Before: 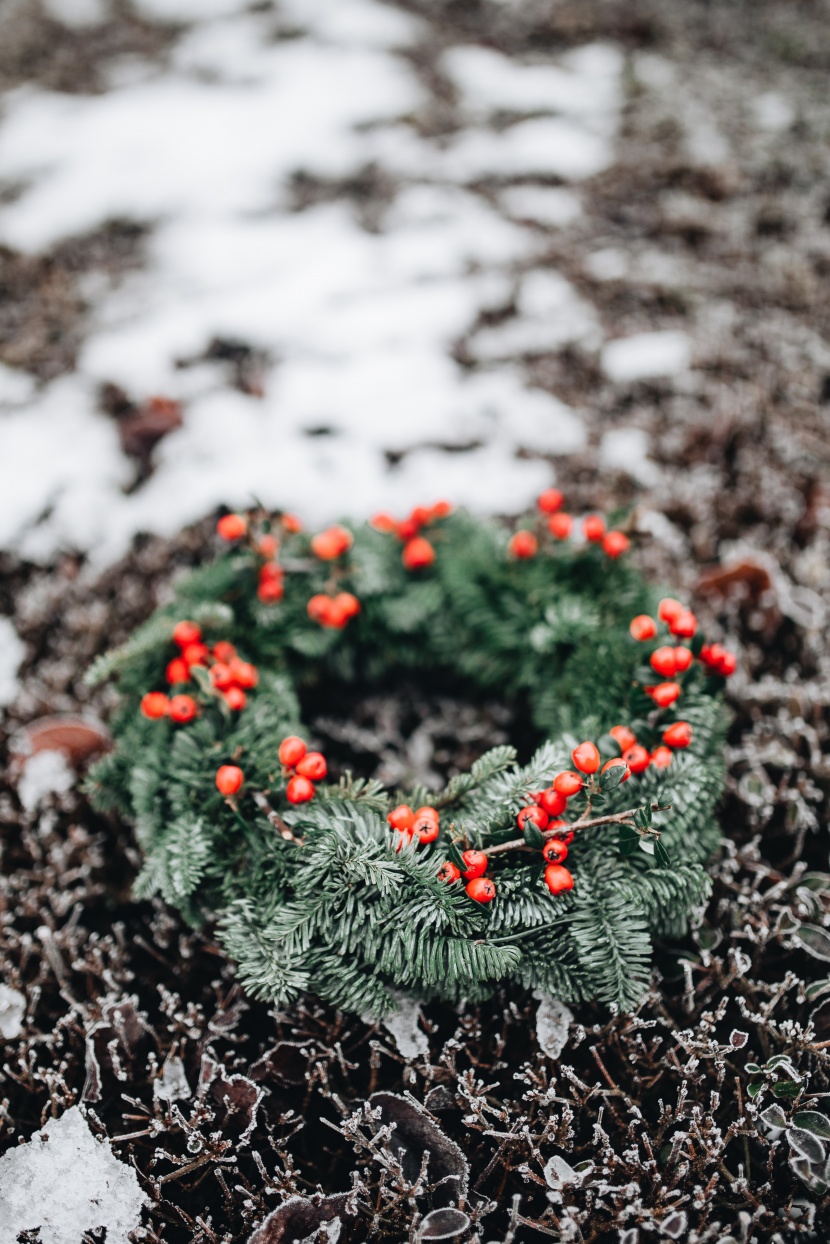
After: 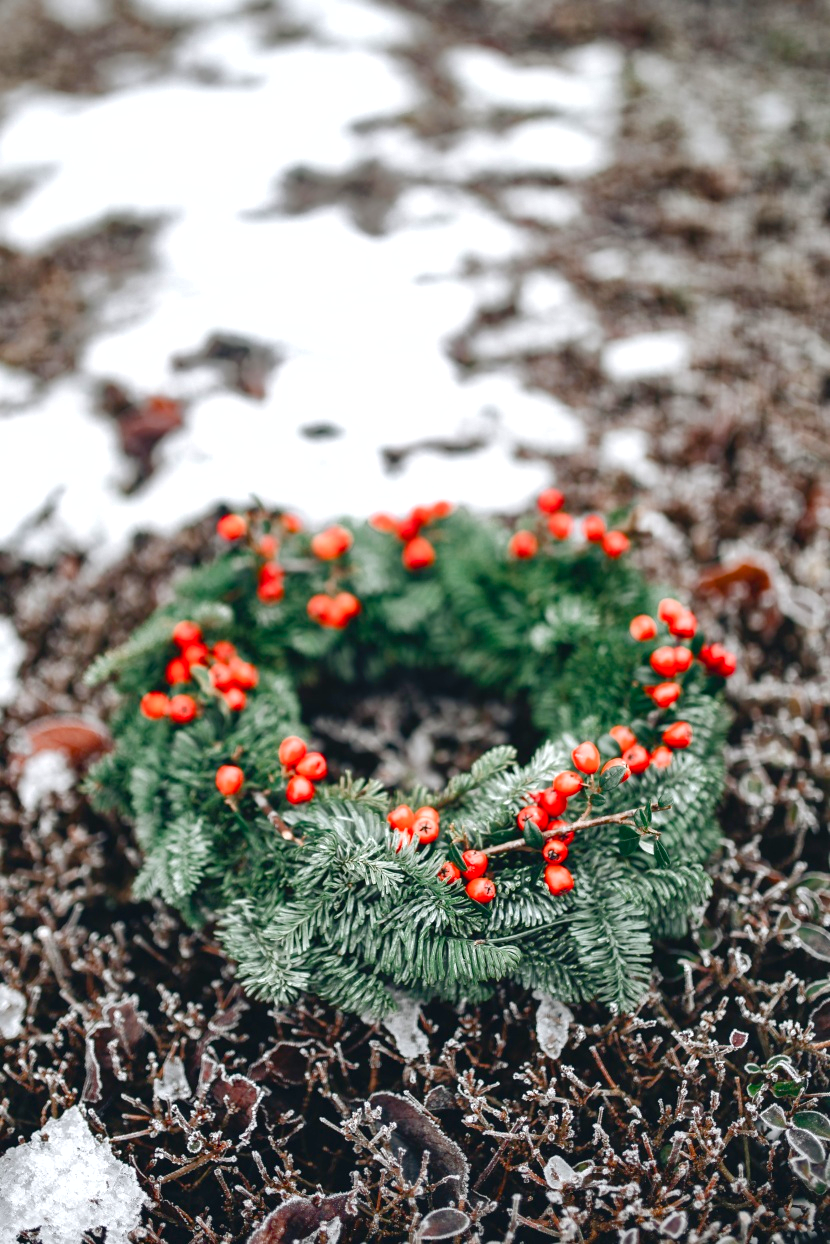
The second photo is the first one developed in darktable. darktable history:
shadows and highlights: on, module defaults
color balance rgb: perceptual saturation grading › global saturation 25%, perceptual saturation grading › highlights -50%, perceptual saturation grading › shadows 30%, perceptual brilliance grading › global brilliance 12%, global vibrance 20%
